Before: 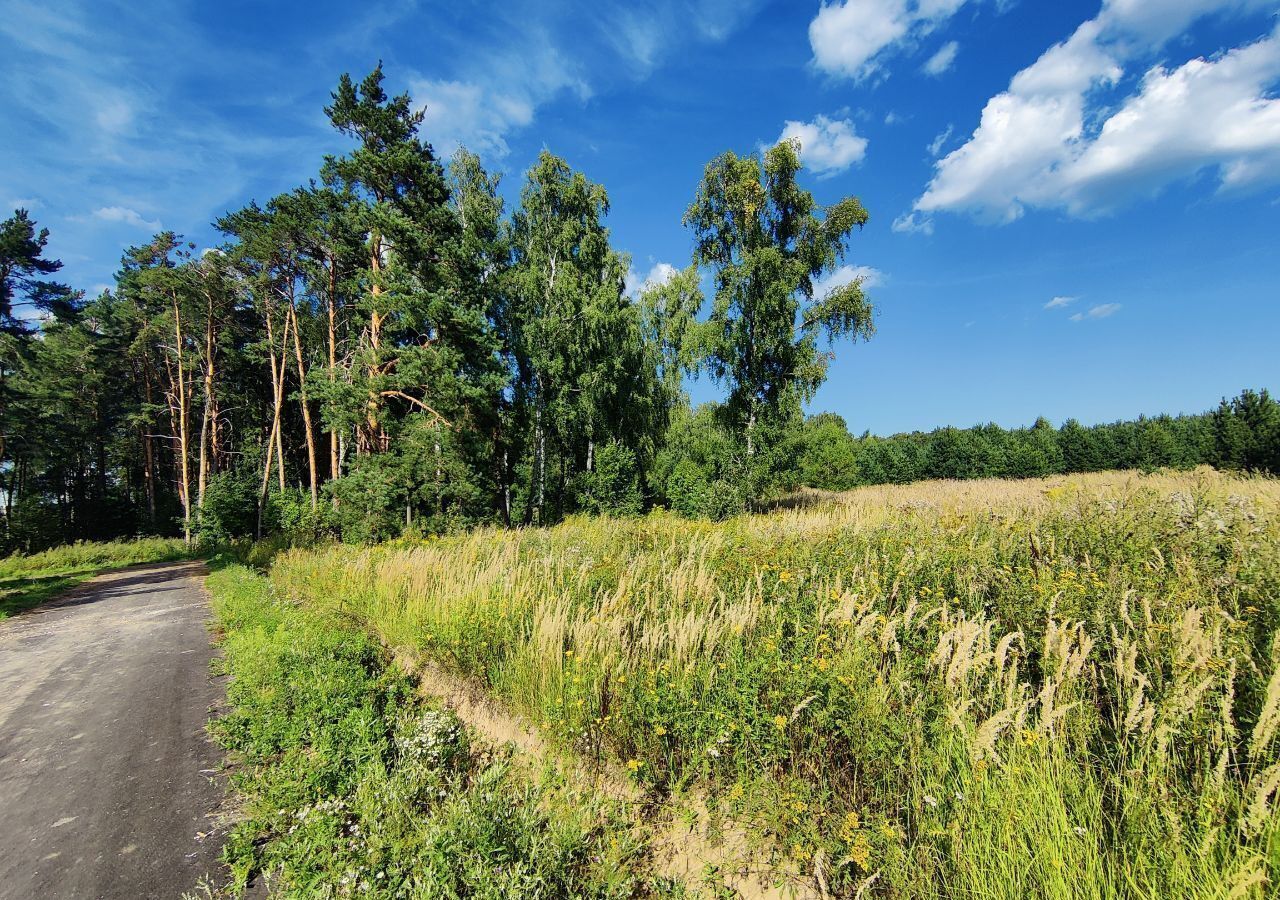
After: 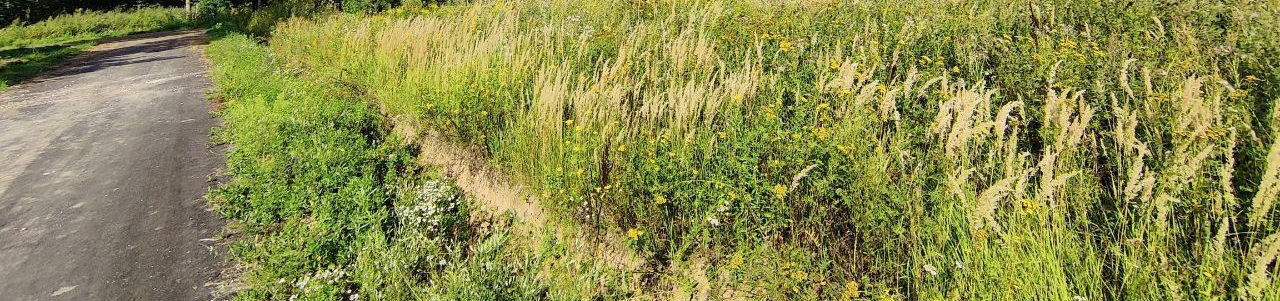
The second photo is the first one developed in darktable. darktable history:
crop and rotate: top 59.063%, bottom 7.454%
